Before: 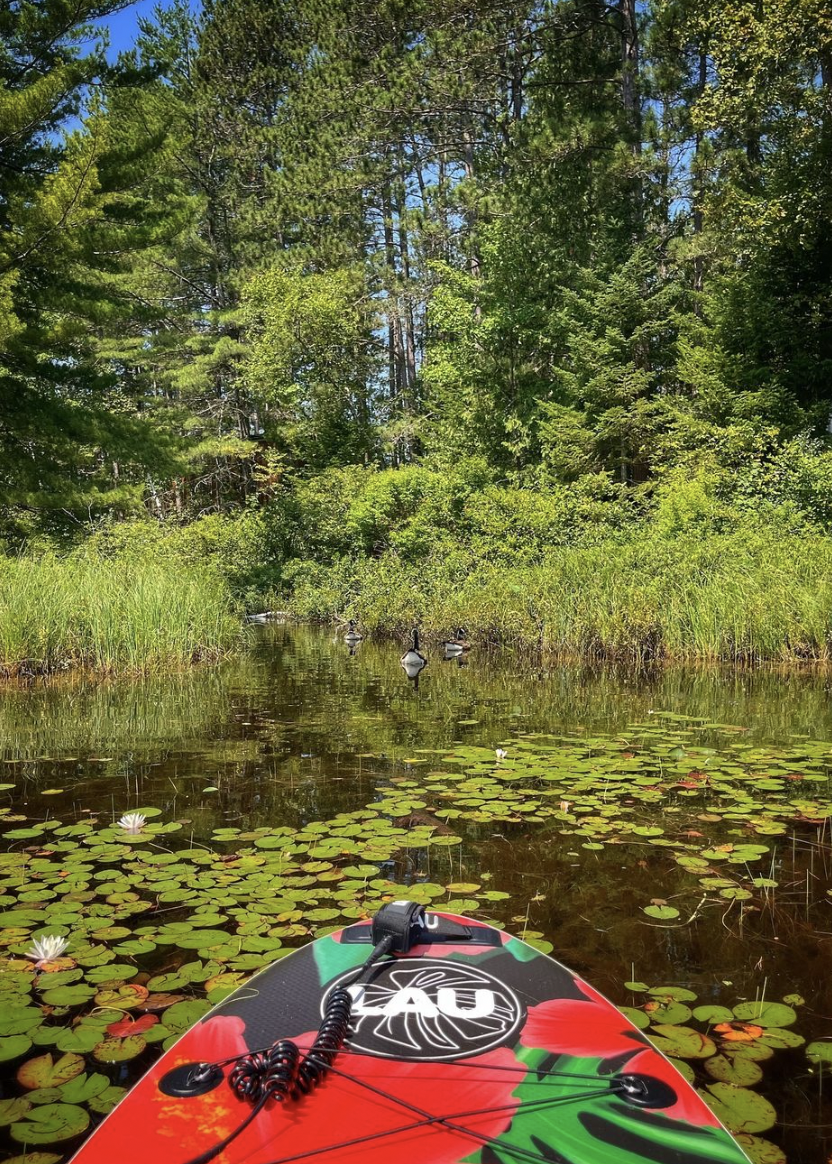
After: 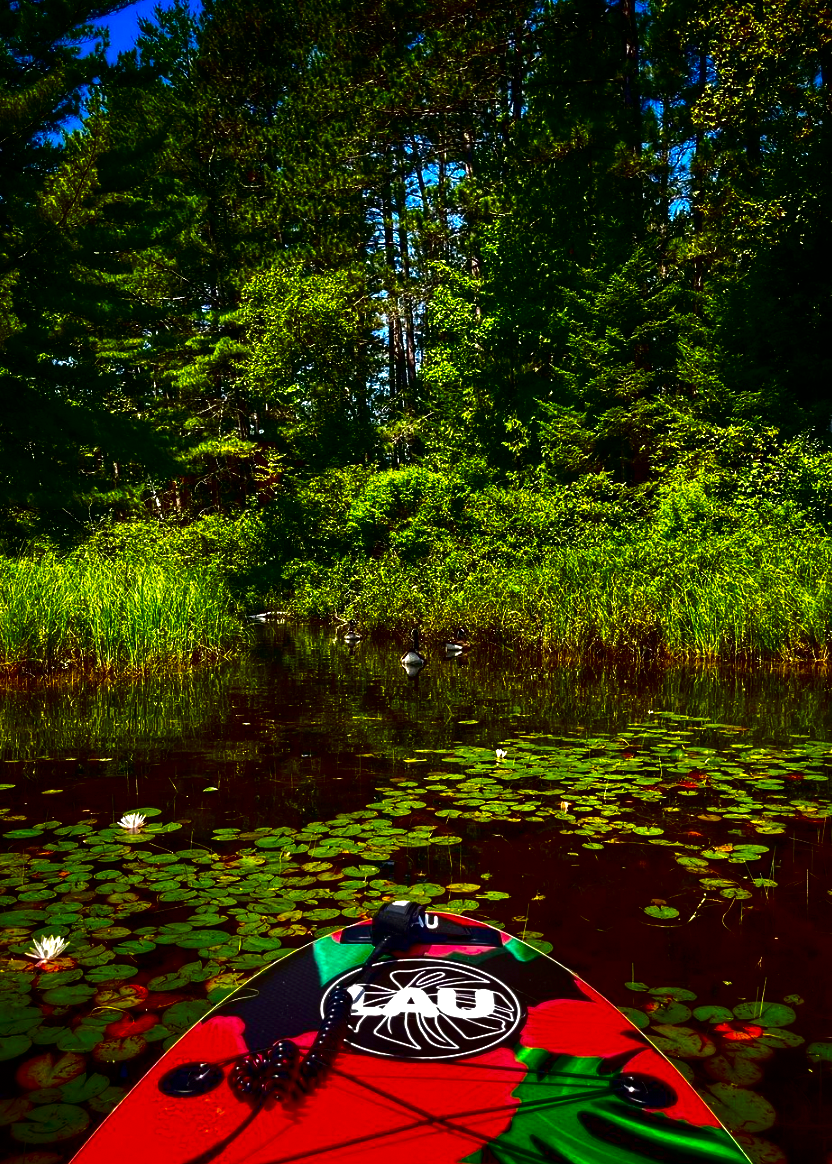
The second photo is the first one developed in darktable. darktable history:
tone equalizer: -8 EV -0.728 EV, -7 EV -0.716 EV, -6 EV -0.602 EV, -5 EV -0.366 EV, -3 EV 0.387 EV, -2 EV 0.6 EV, -1 EV 0.701 EV, +0 EV 0.741 EV, edges refinement/feathering 500, mask exposure compensation -1.57 EV, preserve details no
contrast brightness saturation: brightness -0.995, saturation 0.993
